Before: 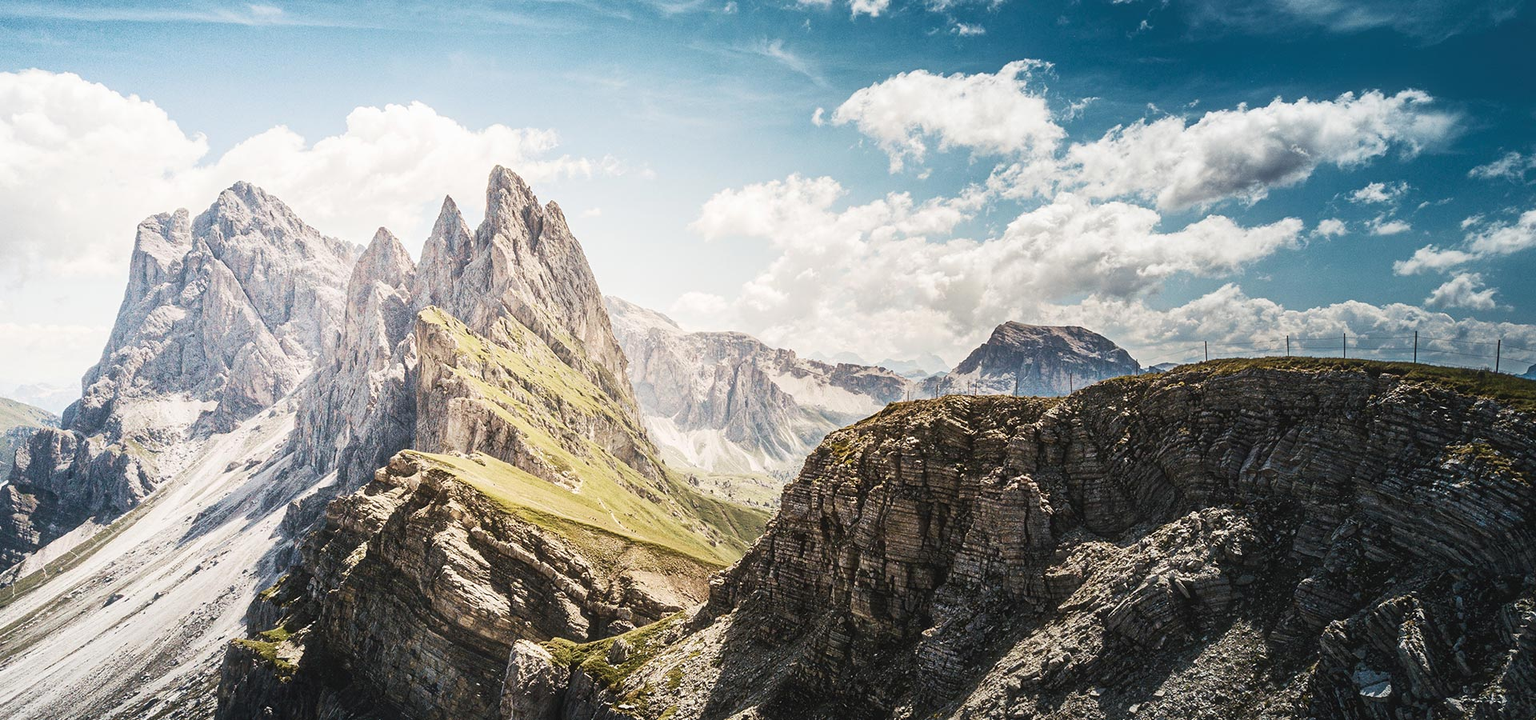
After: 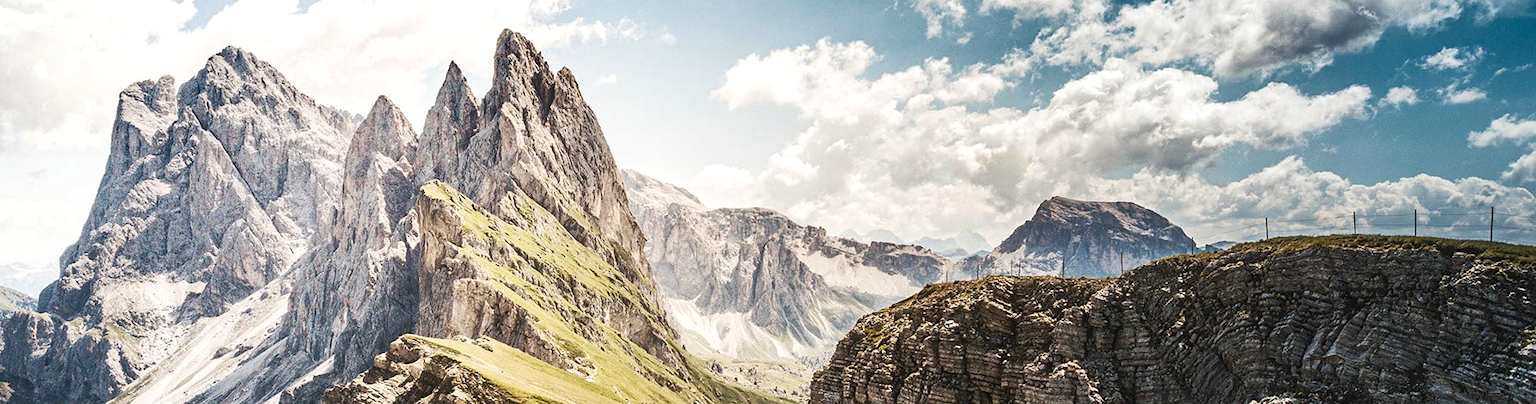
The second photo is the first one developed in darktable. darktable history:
crop: left 1.744%, top 19.225%, right 5.069%, bottom 28.357%
exposure: black level correction 0.002, exposure 0.15 EV, compensate highlight preservation false
shadows and highlights: soften with gaussian
